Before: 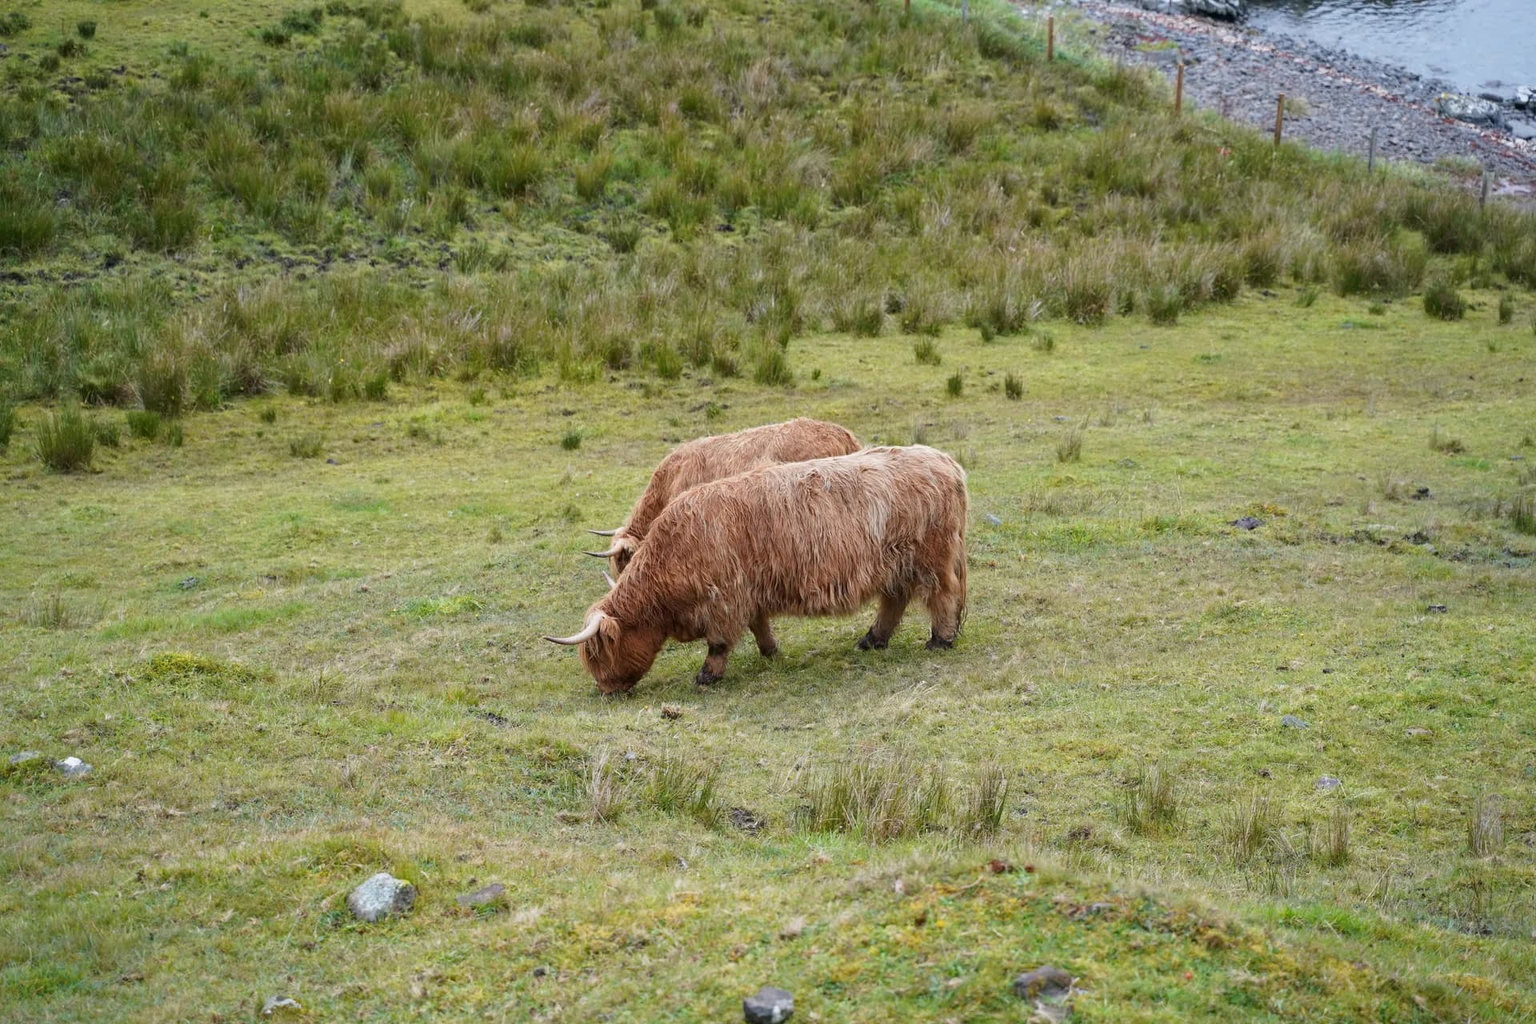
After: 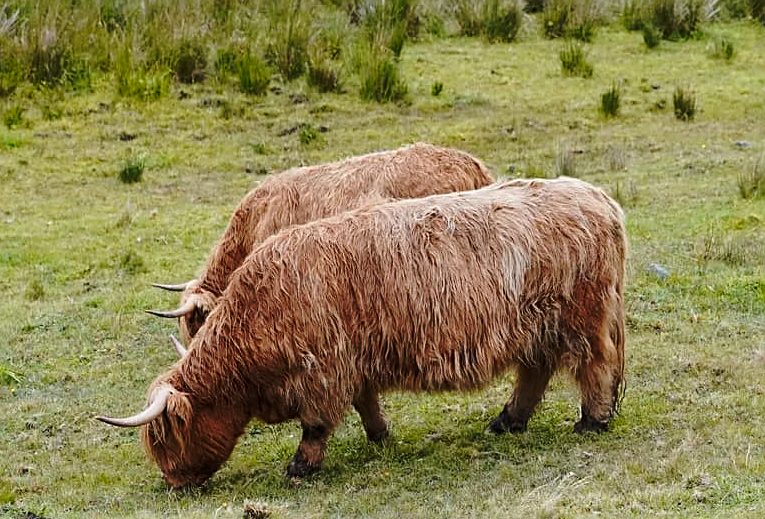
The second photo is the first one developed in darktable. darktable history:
sharpen: on, module defaults
crop: left 30.391%, top 29.658%, right 29.744%, bottom 29.782%
base curve: curves: ch0 [(0, 0) (0.073, 0.04) (0.157, 0.139) (0.492, 0.492) (0.758, 0.758) (1, 1)], preserve colors none
